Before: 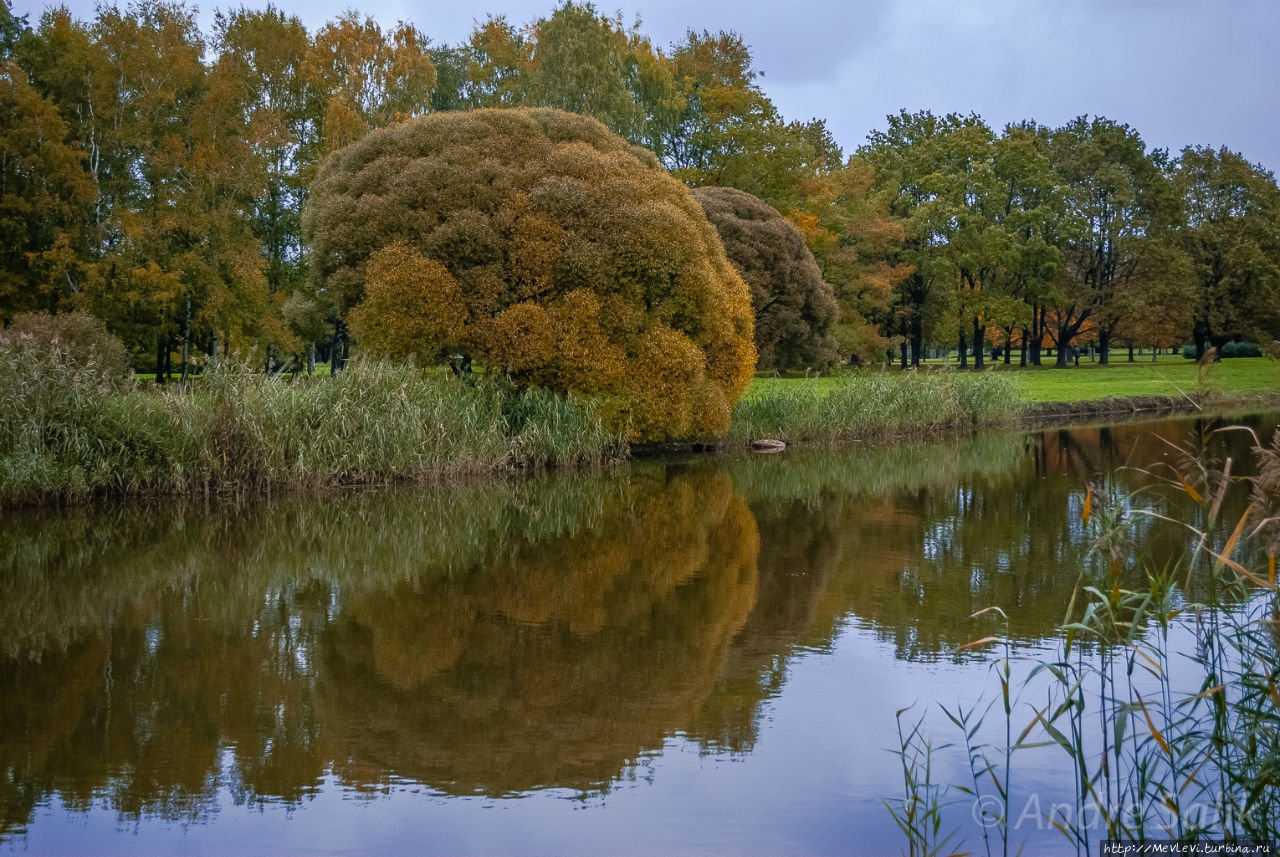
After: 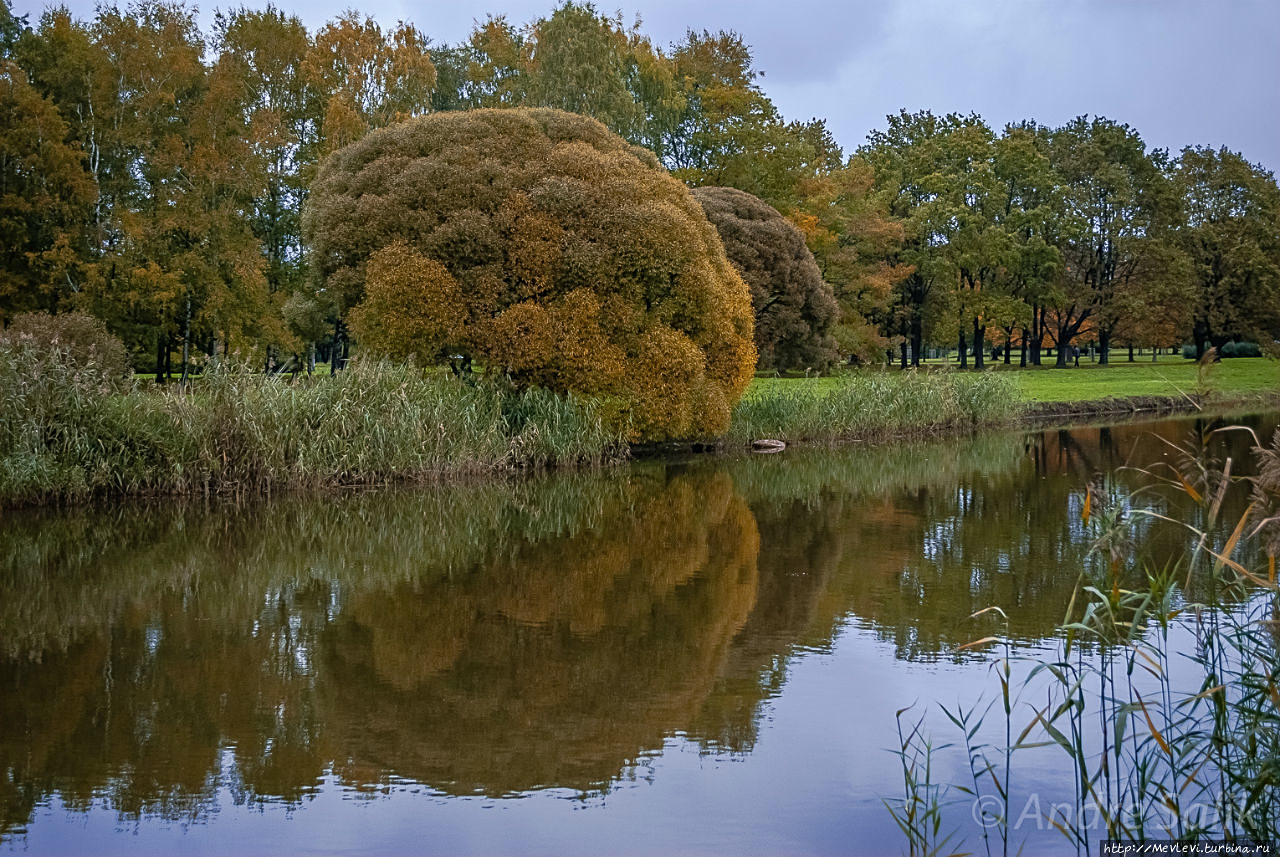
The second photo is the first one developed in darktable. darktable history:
contrast brightness saturation: saturation -0.065
sharpen: amount 0.461
